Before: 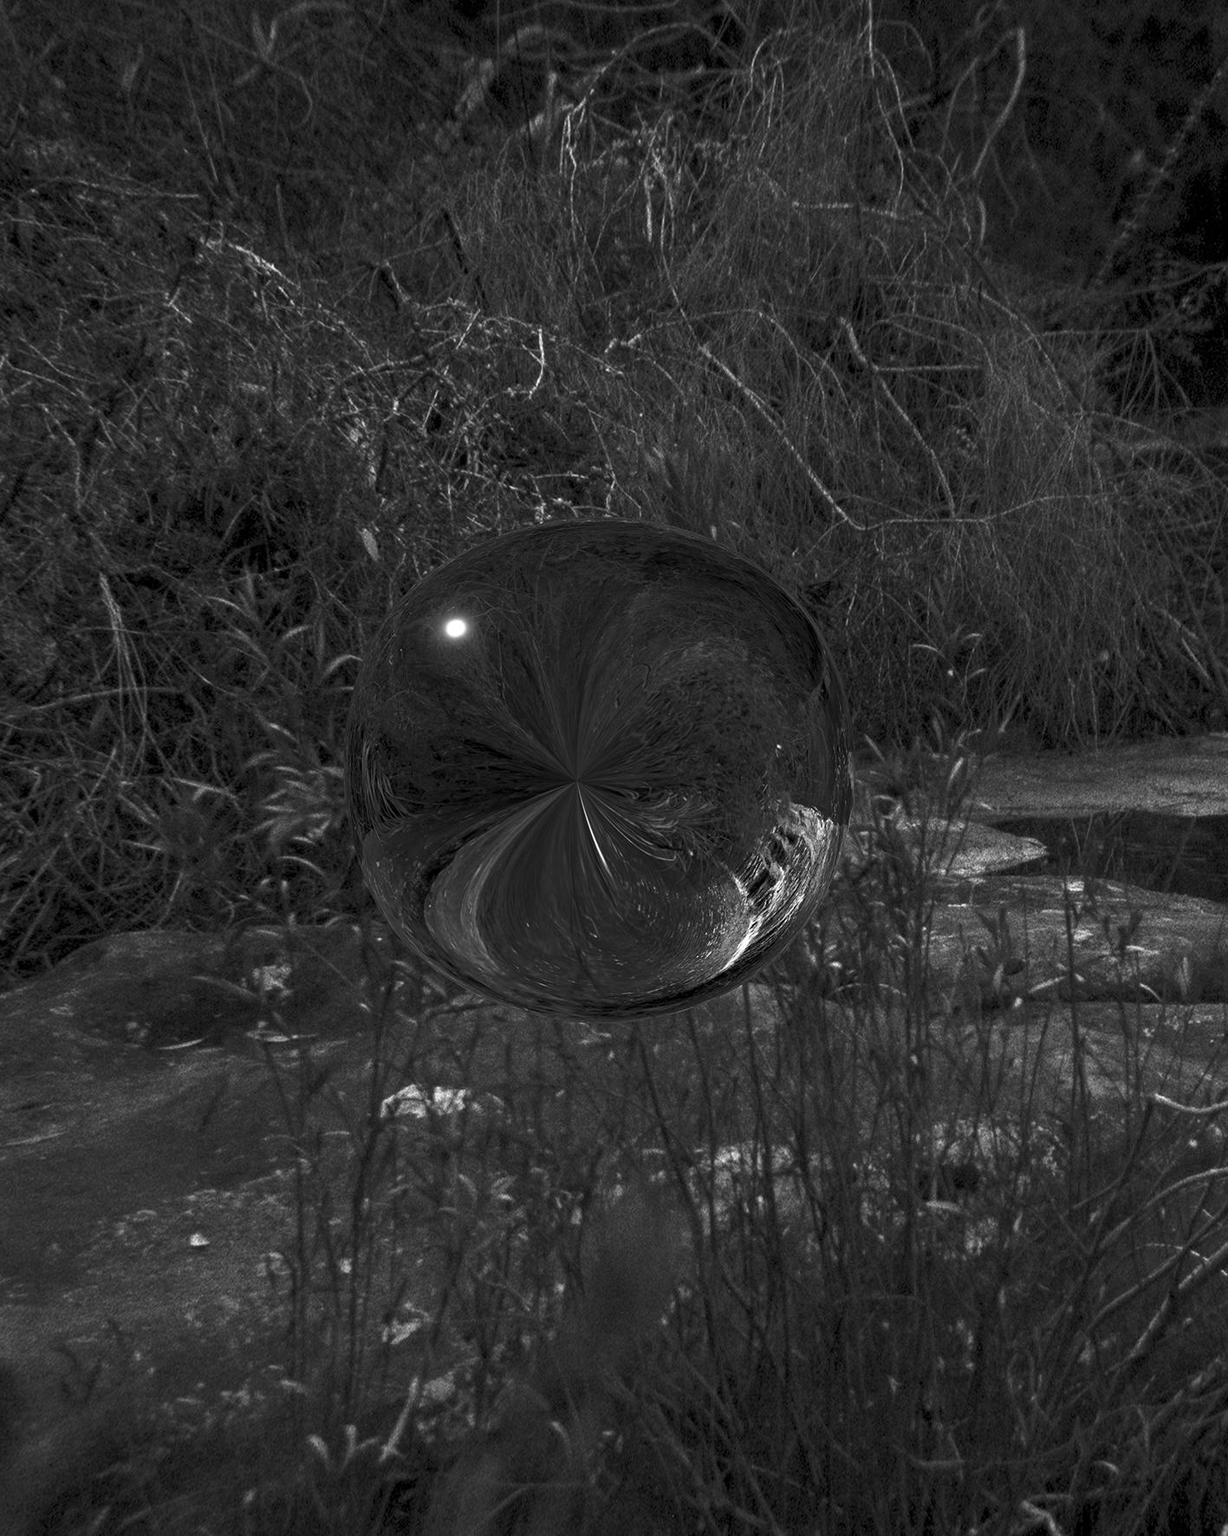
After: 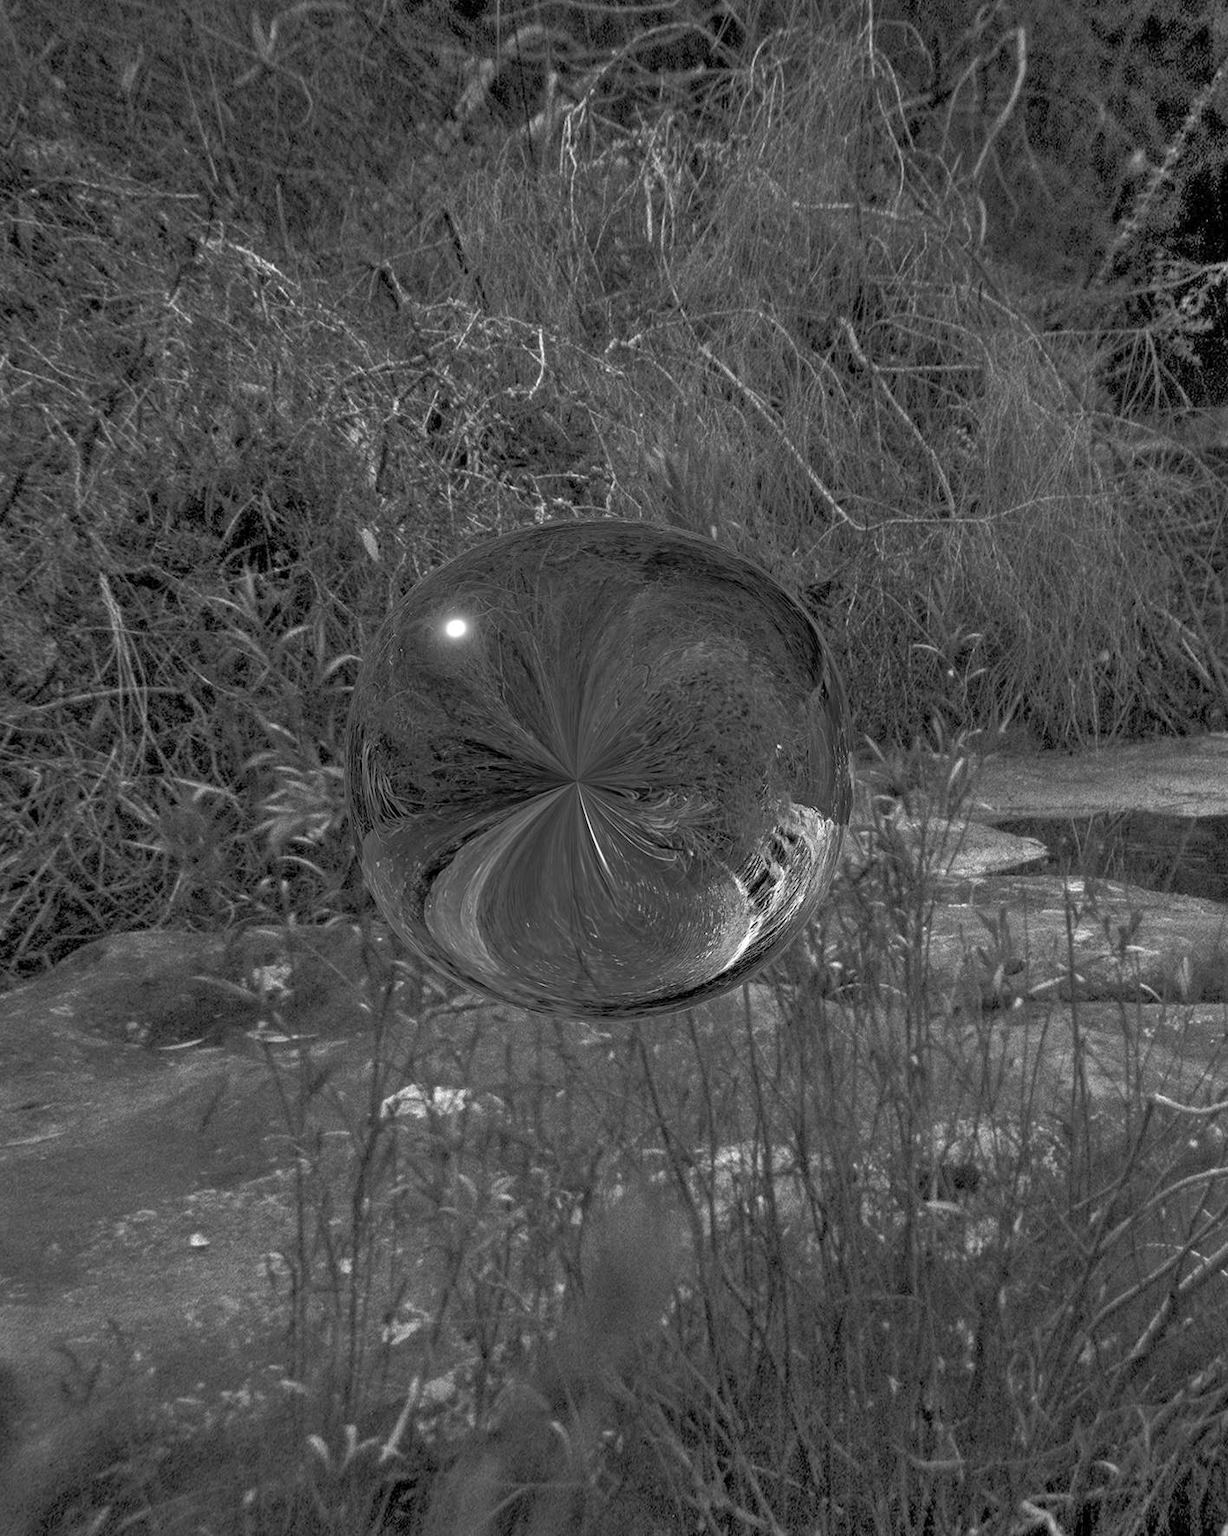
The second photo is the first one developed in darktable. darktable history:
shadows and highlights: radius 44.78, white point adjustment 6.64, compress 79.65%, highlights color adjustment 78.42%, soften with gaussian
tone curve: curves: ch0 [(0, 0) (0.004, 0.008) (0.077, 0.156) (0.169, 0.29) (0.774, 0.774) (0.988, 0.926)], color space Lab, linked channels, preserve colors none
